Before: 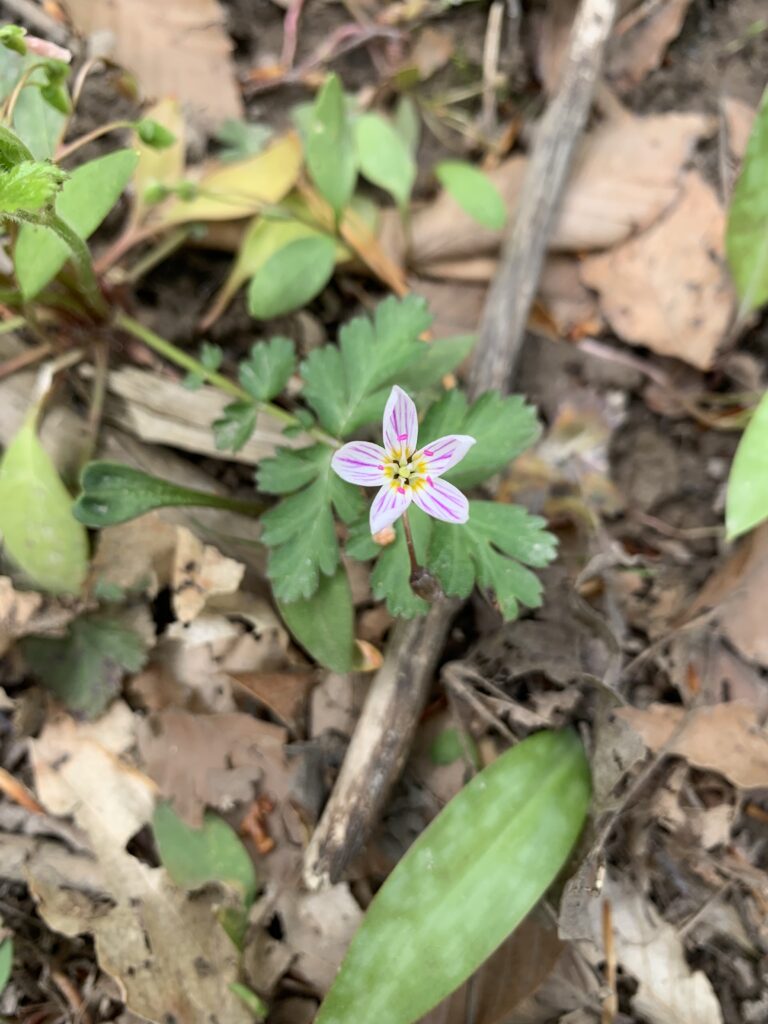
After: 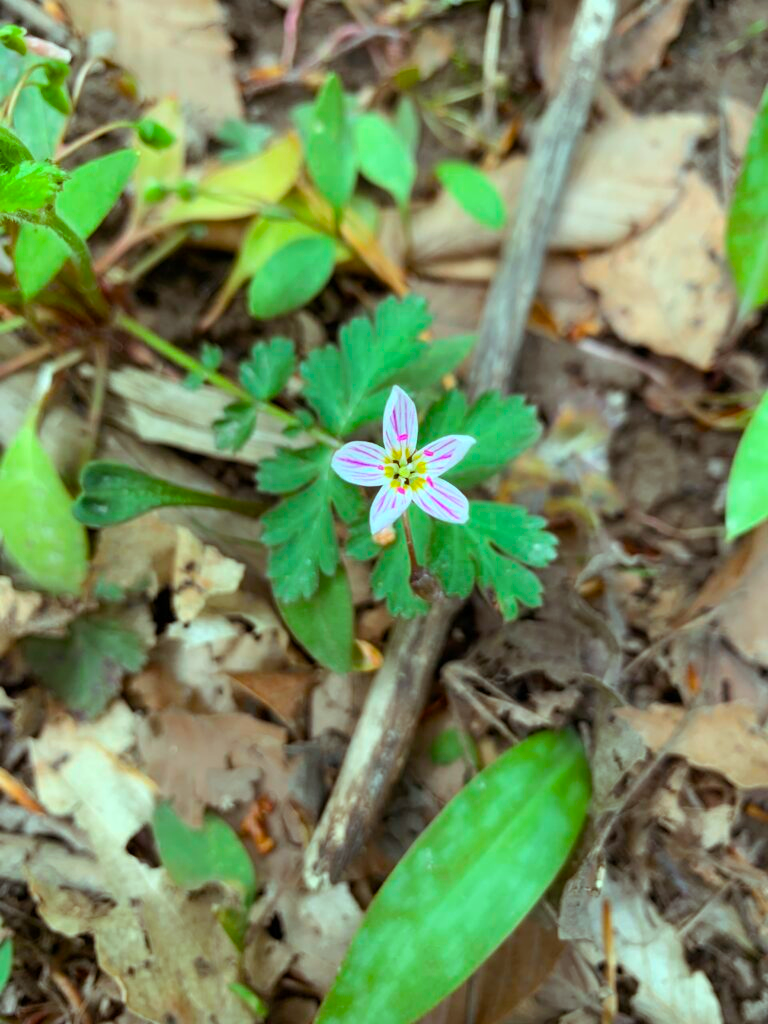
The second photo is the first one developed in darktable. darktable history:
color balance rgb: highlights gain › chroma 4.014%, highlights gain › hue 199.38°, perceptual saturation grading › global saturation 31.078%, global vibrance 12.448%
